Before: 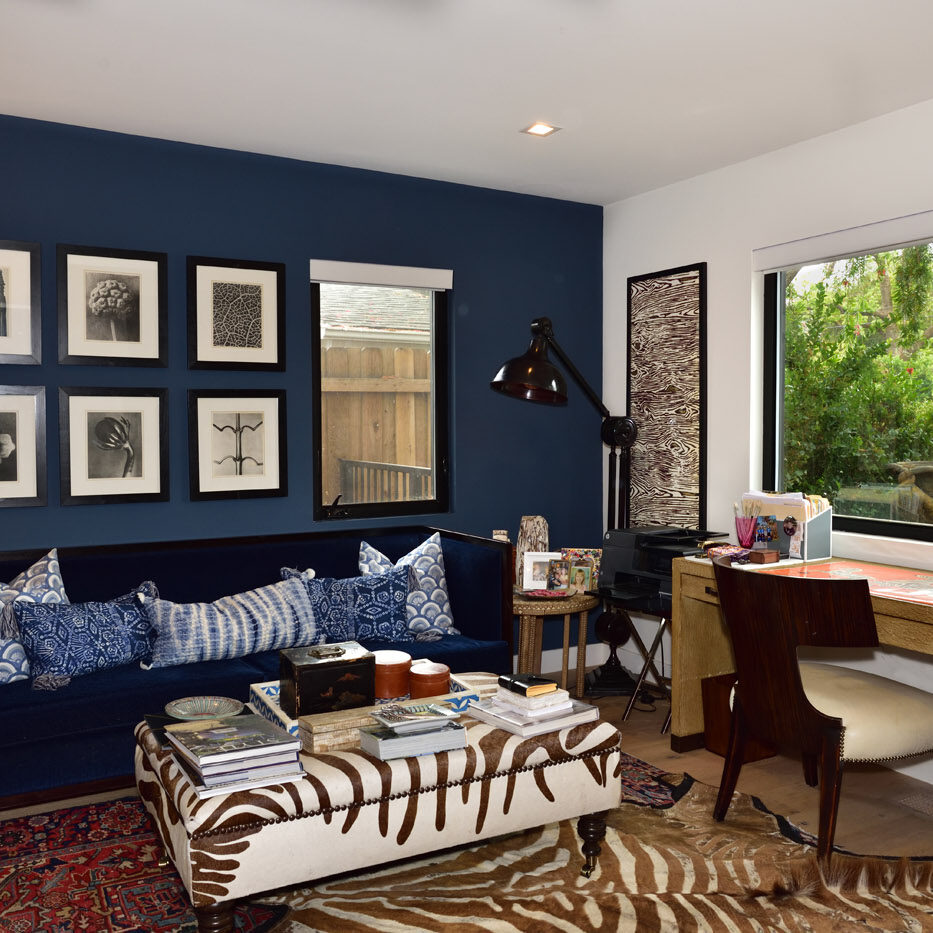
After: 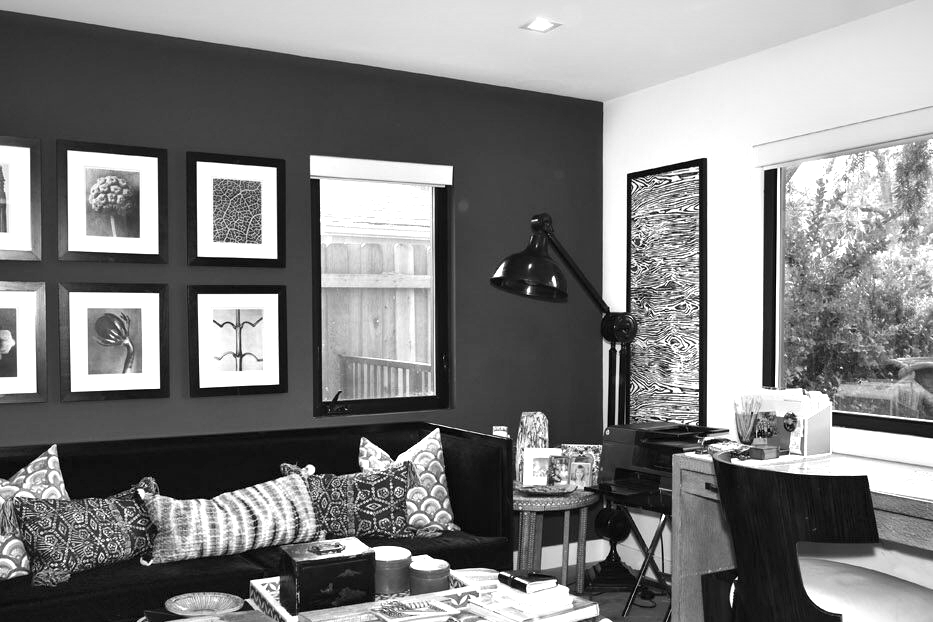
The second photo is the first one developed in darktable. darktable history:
vignetting: fall-off start 97.52%, fall-off radius 100%, brightness -0.574, saturation 0, center (-0.027, 0.404), width/height ratio 1.368, unbound false
exposure: black level correction 0, exposure 1.1 EV, compensate exposure bias true, compensate highlight preservation false
color balance rgb: perceptual saturation grading › global saturation 20%, perceptual saturation grading › highlights -25%, perceptual saturation grading › shadows 25%
crop: top 11.166%, bottom 22.168%
monochrome: on, module defaults
